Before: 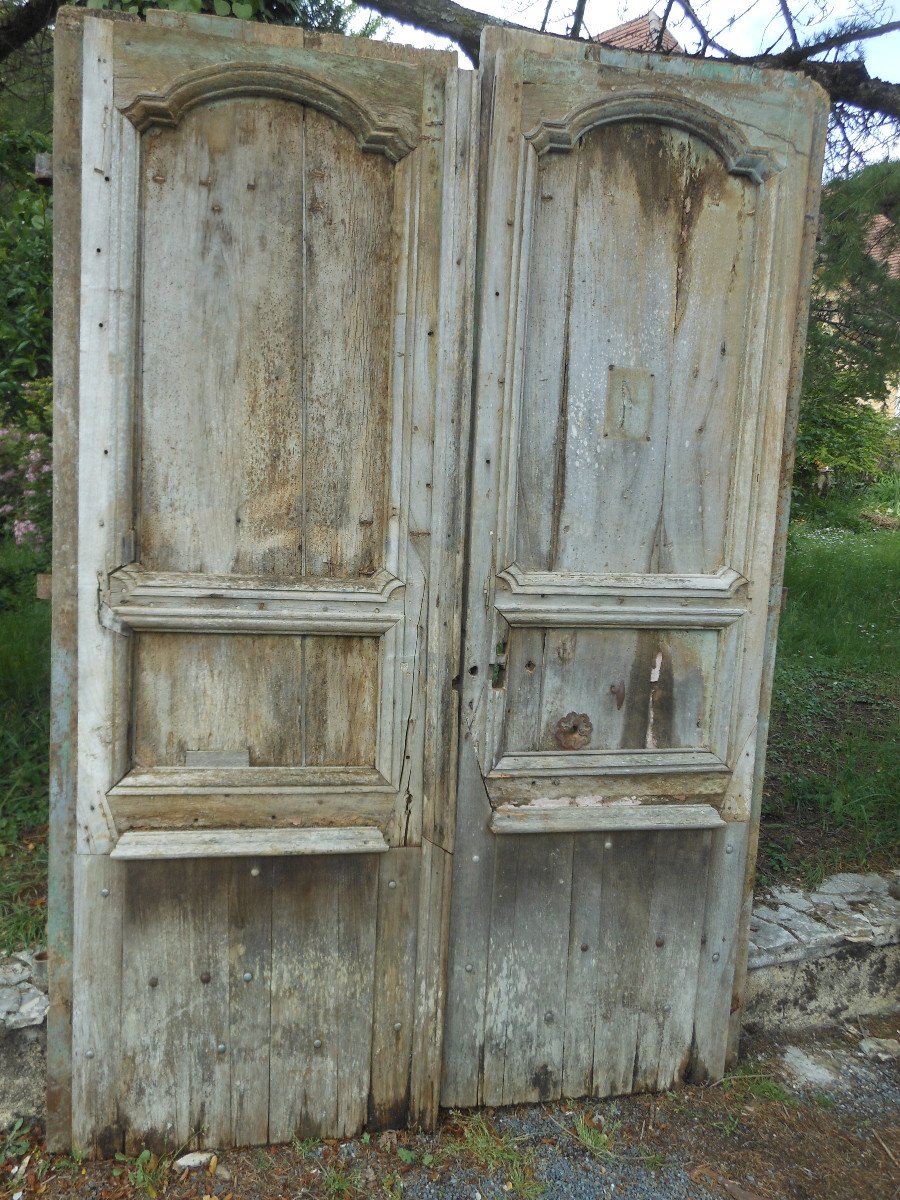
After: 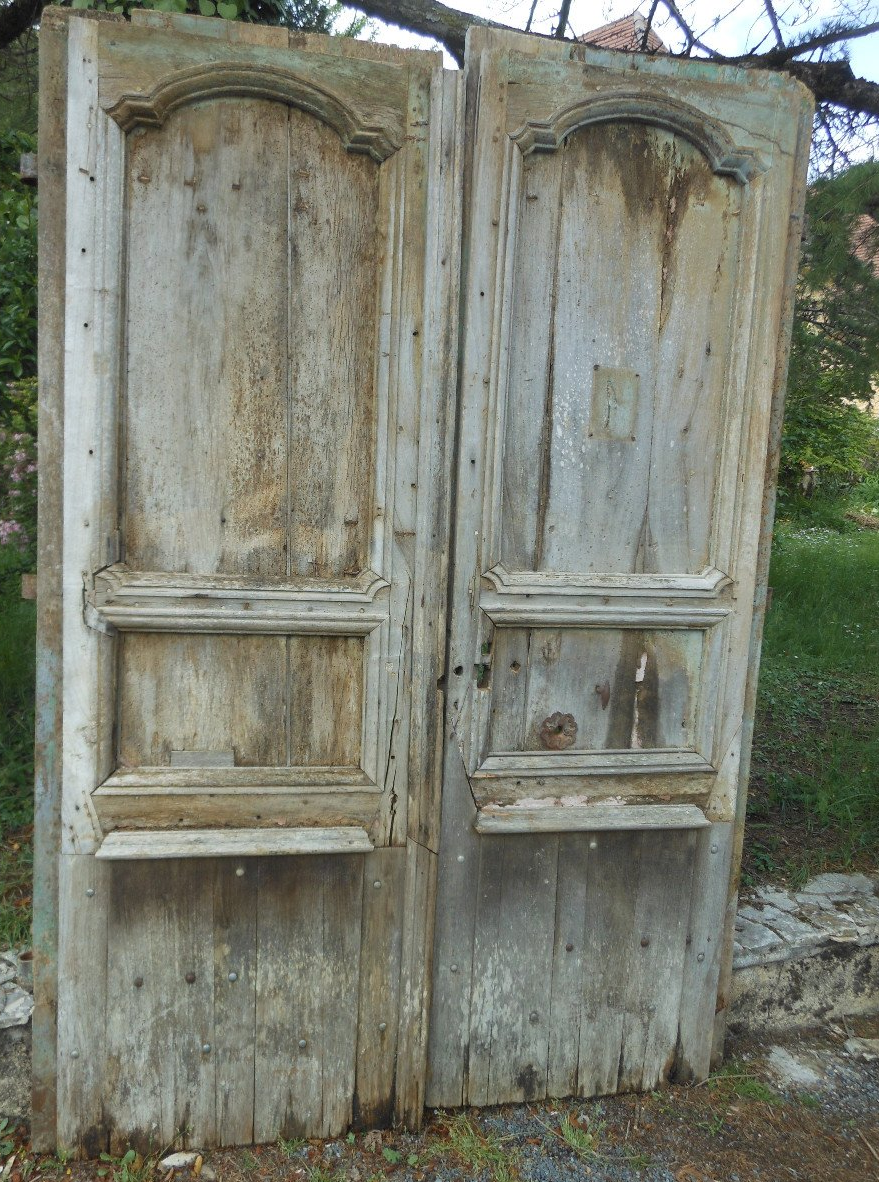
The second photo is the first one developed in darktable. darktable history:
crop and rotate: left 1.715%, right 0.561%, bottom 1.471%
